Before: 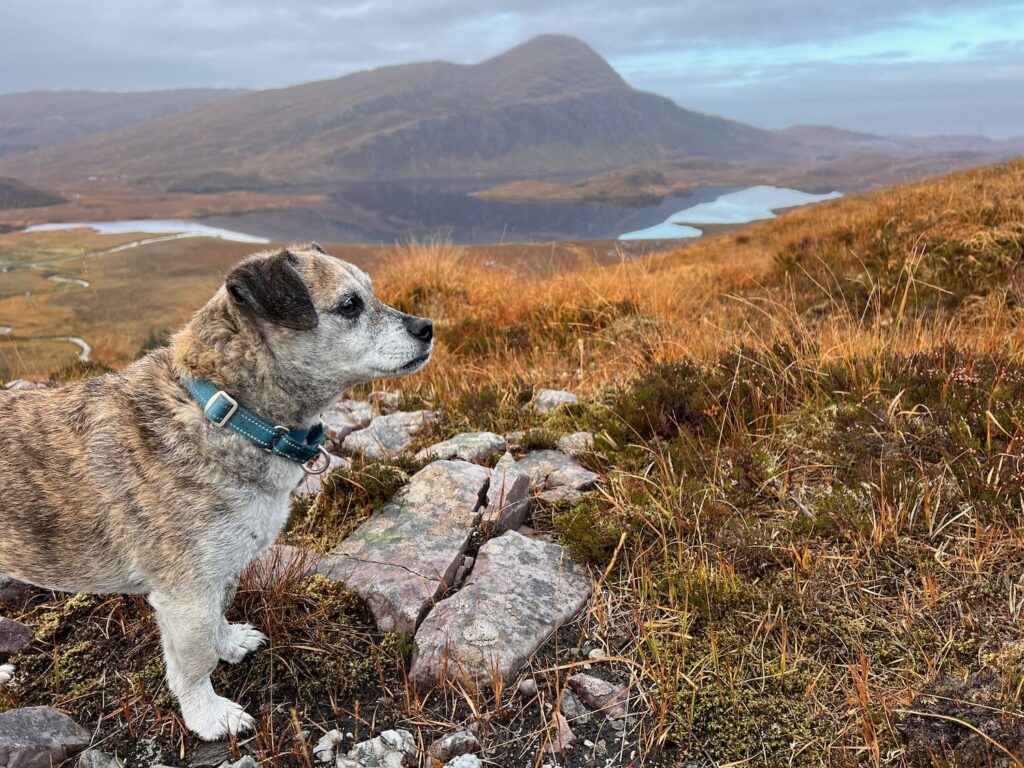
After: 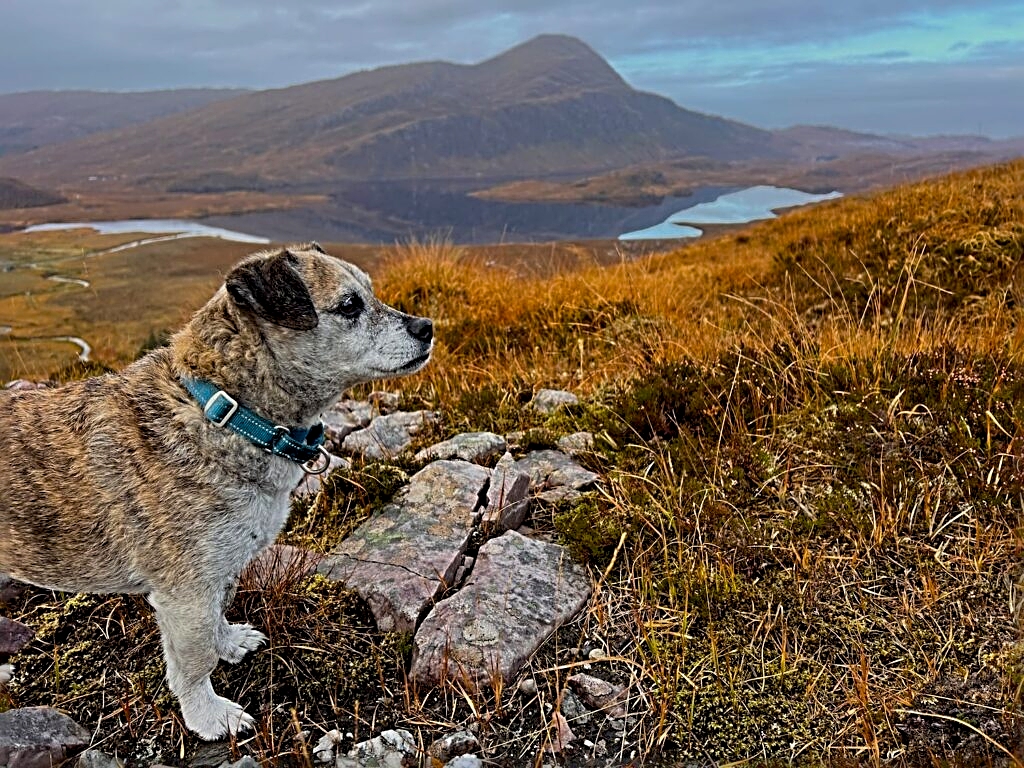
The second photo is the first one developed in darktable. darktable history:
exposure: black level correction 0.009, exposure -0.637 EV, compensate highlight preservation false
sharpen: radius 3.69, amount 0.928
color balance rgb: linear chroma grading › global chroma 9.31%, global vibrance 41.49%
